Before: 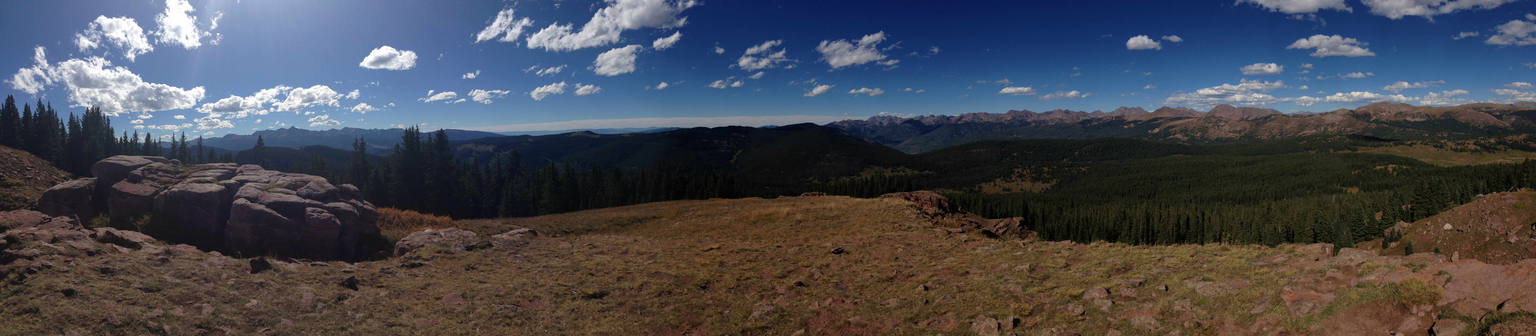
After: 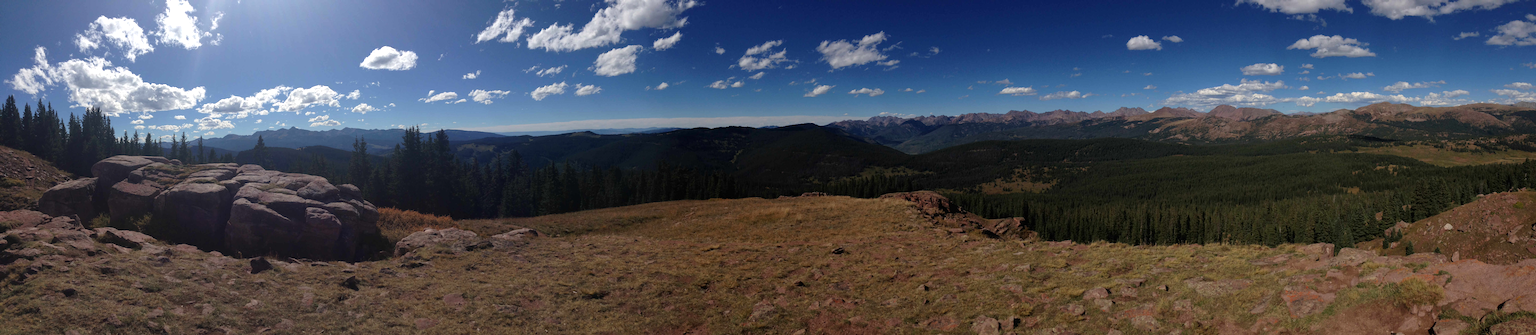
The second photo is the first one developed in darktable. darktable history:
exposure: exposure 0.171 EV, compensate highlight preservation false
